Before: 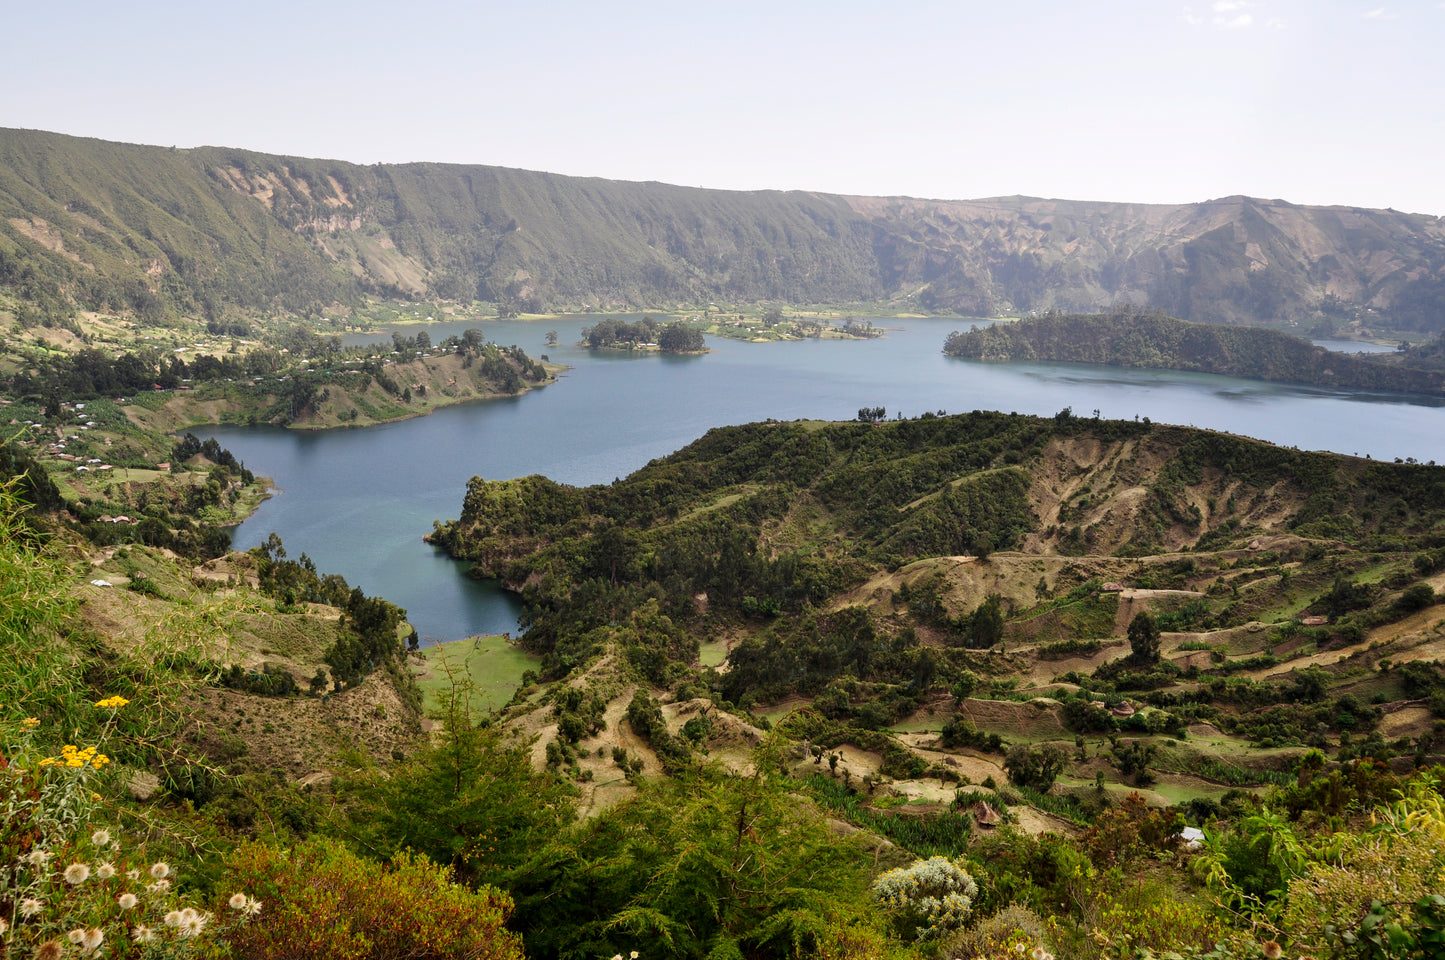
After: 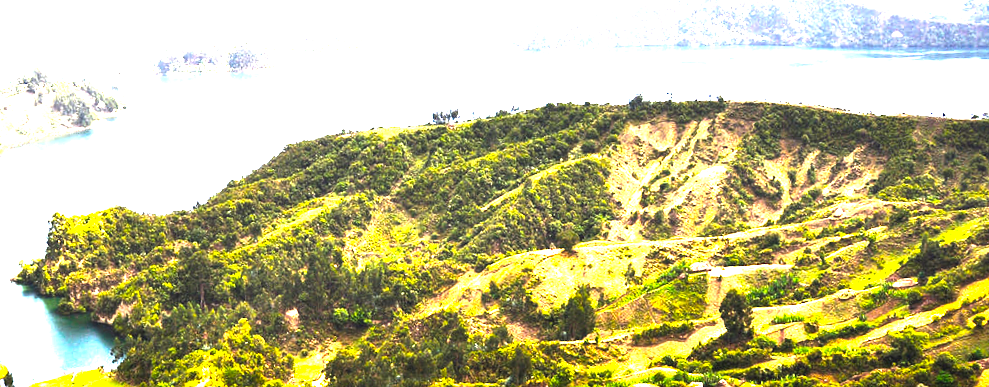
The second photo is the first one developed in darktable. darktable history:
crop and rotate: left 27.938%, top 27.046%, bottom 27.046%
rotate and perspective: rotation -5°, crop left 0.05, crop right 0.952, crop top 0.11, crop bottom 0.89
exposure: black level correction -0.002, exposure 0.708 EV, compensate exposure bias true, compensate highlight preservation false
color balance rgb: perceptual saturation grading › global saturation 25%, perceptual brilliance grading › global brilliance 35%, perceptual brilliance grading › highlights 50%, perceptual brilliance grading › mid-tones 60%, perceptual brilliance grading › shadows 35%, global vibrance 20%
